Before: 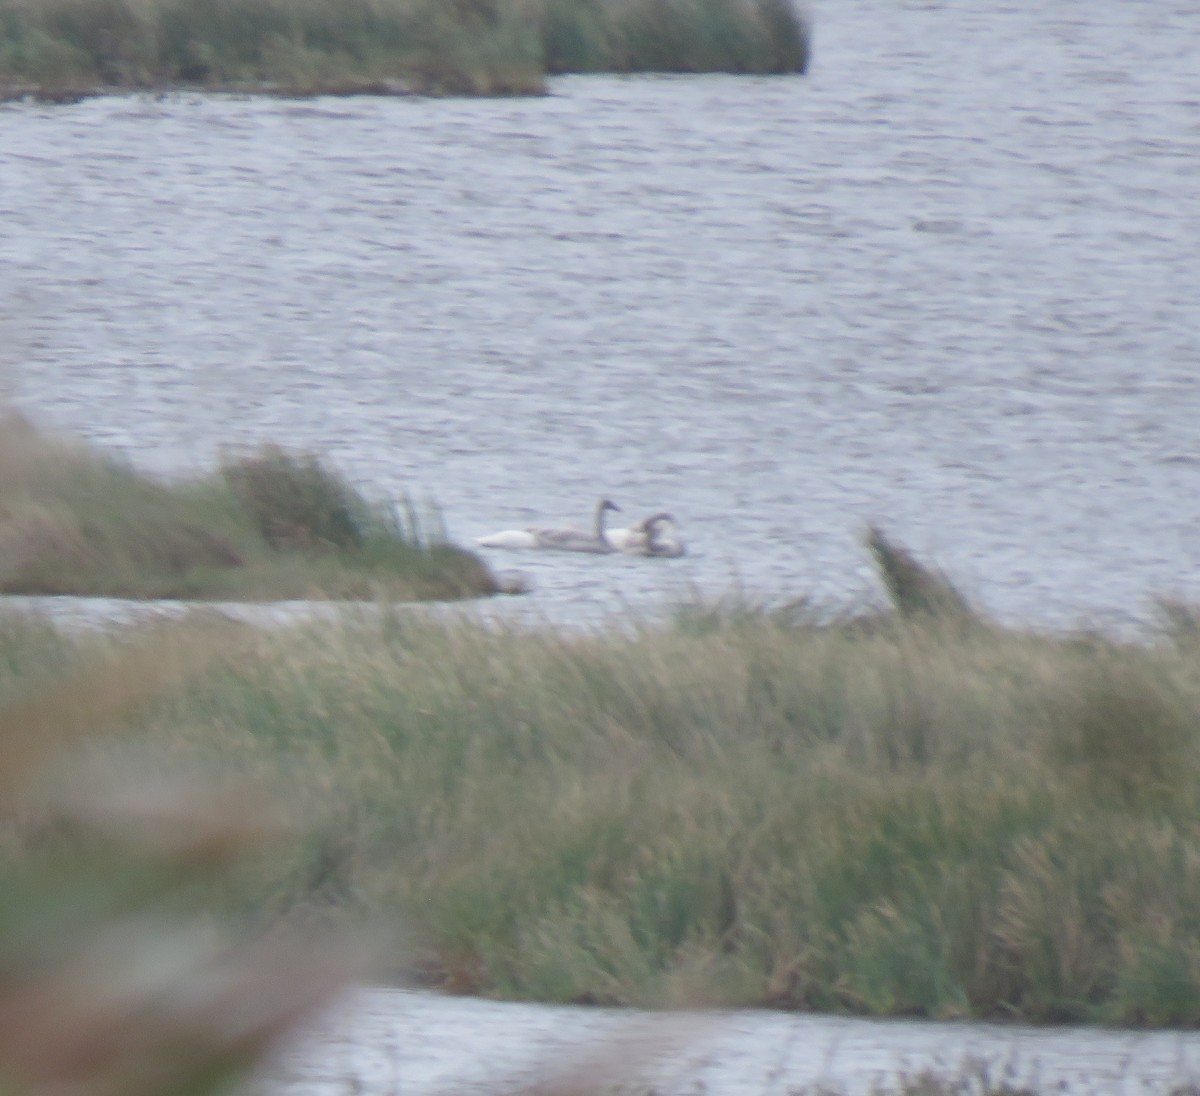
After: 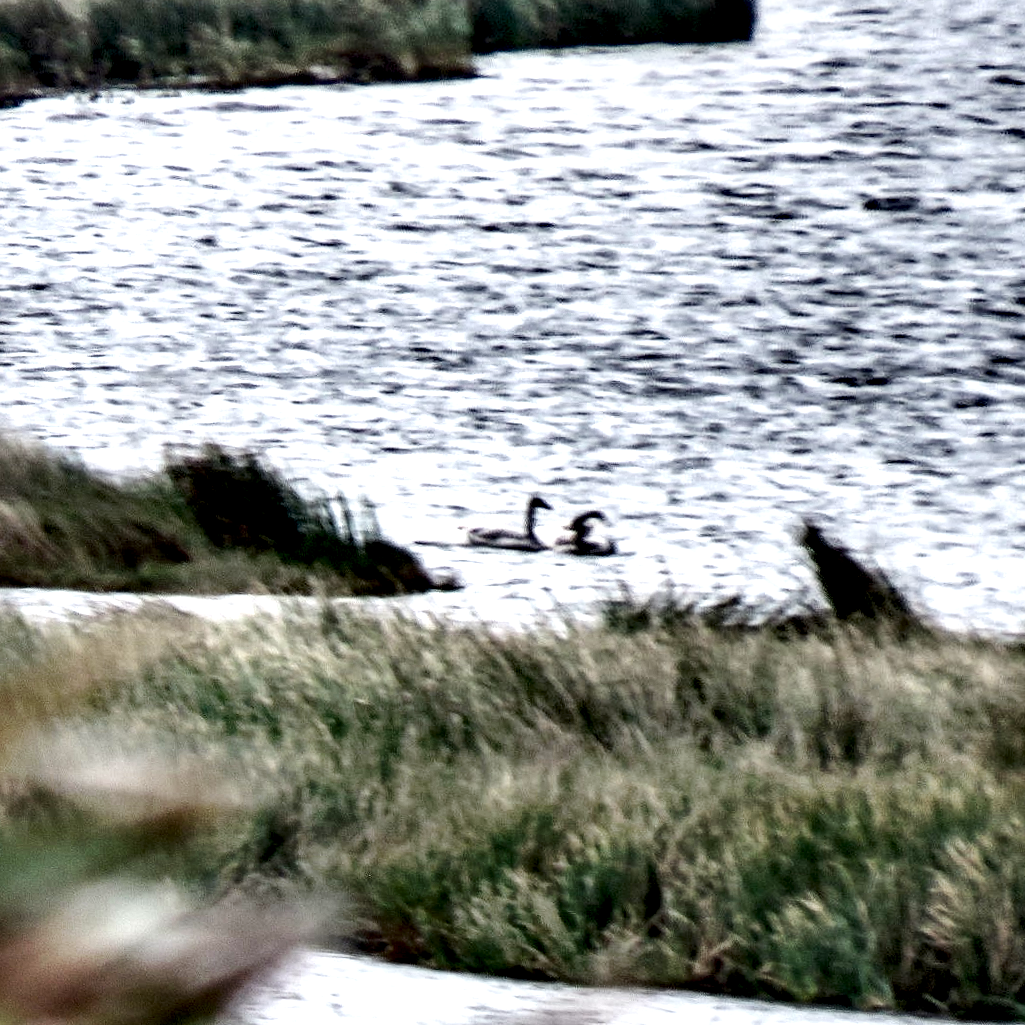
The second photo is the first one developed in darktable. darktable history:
shadows and highlights: shadows 24.5, highlights -78.15, soften with gaussian
rotate and perspective: rotation 0.062°, lens shift (vertical) 0.115, lens shift (horizontal) -0.133, crop left 0.047, crop right 0.94, crop top 0.061, crop bottom 0.94
local contrast: shadows 185%, detail 225%
base curve: curves: ch0 [(0, 0) (0.032, 0.025) (0.121, 0.166) (0.206, 0.329) (0.605, 0.79) (1, 1)], preserve colors none
crop: right 9.509%, bottom 0.031%
haze removal: compatibility mode true, adaptive false
tone equalizer: -8 EV -0.75 EV, -7 EV -0.7 EV, -6 EV -0.6 EV, -5 EV -0.4 EV, -3 EV 0.4 EV, -2 EV 0.6 EV, -1 EV 0.7 EV, +0 EV 0.75 EV, edges refinement/feathering 500, mask exposure compensation -1.57 EV, preserve details no
